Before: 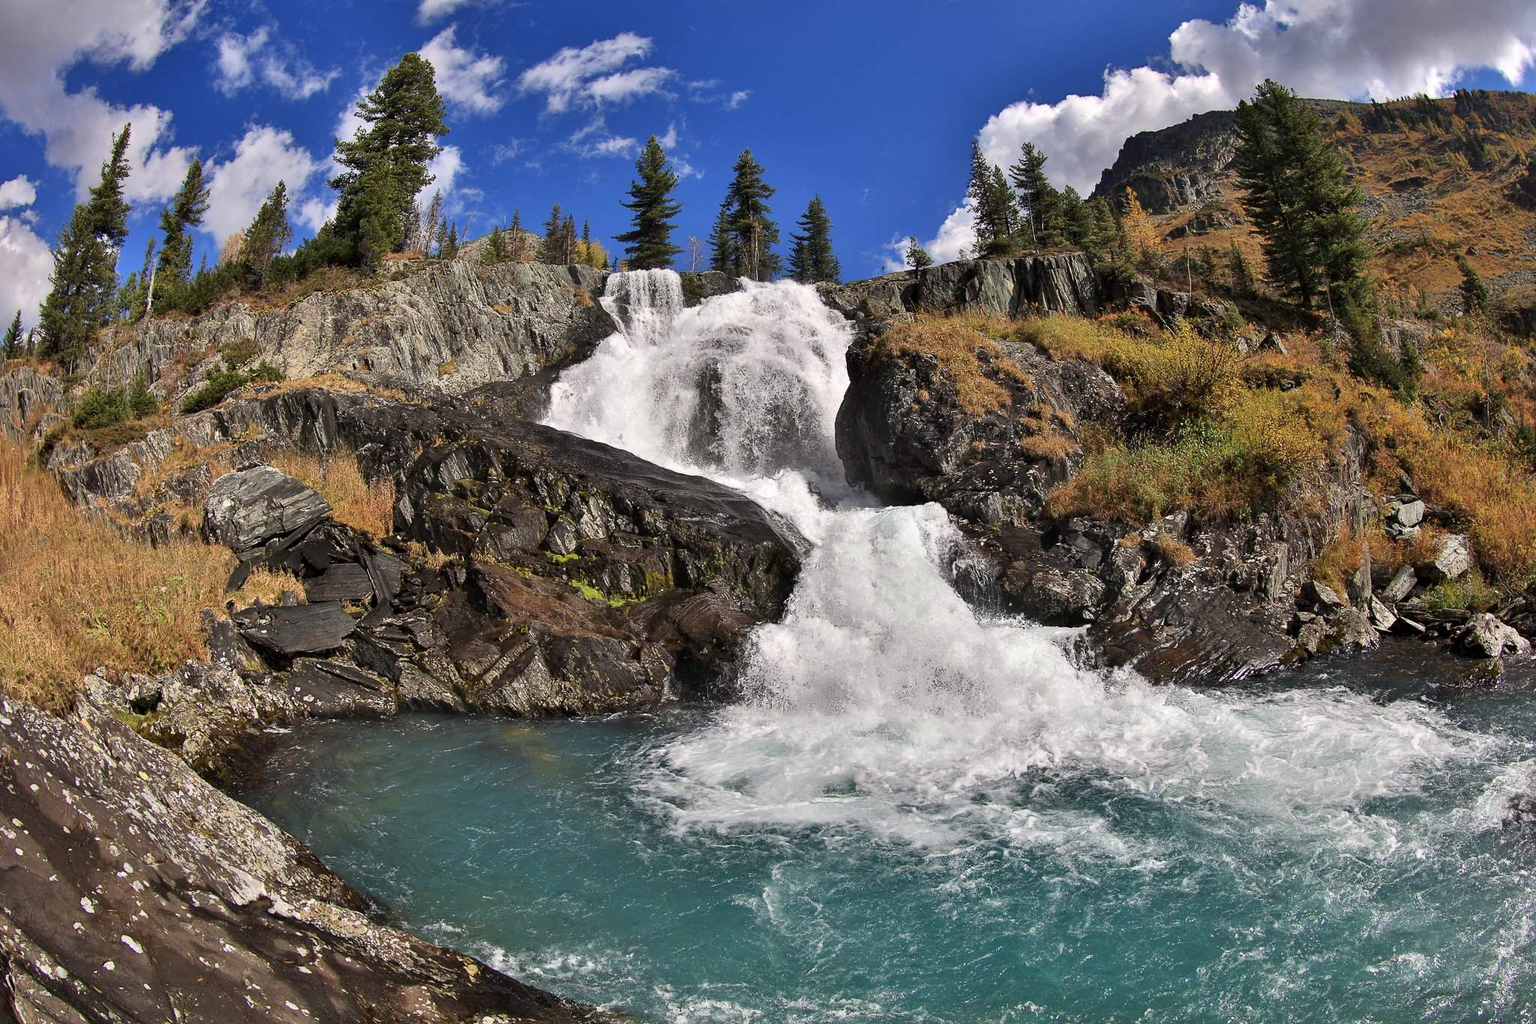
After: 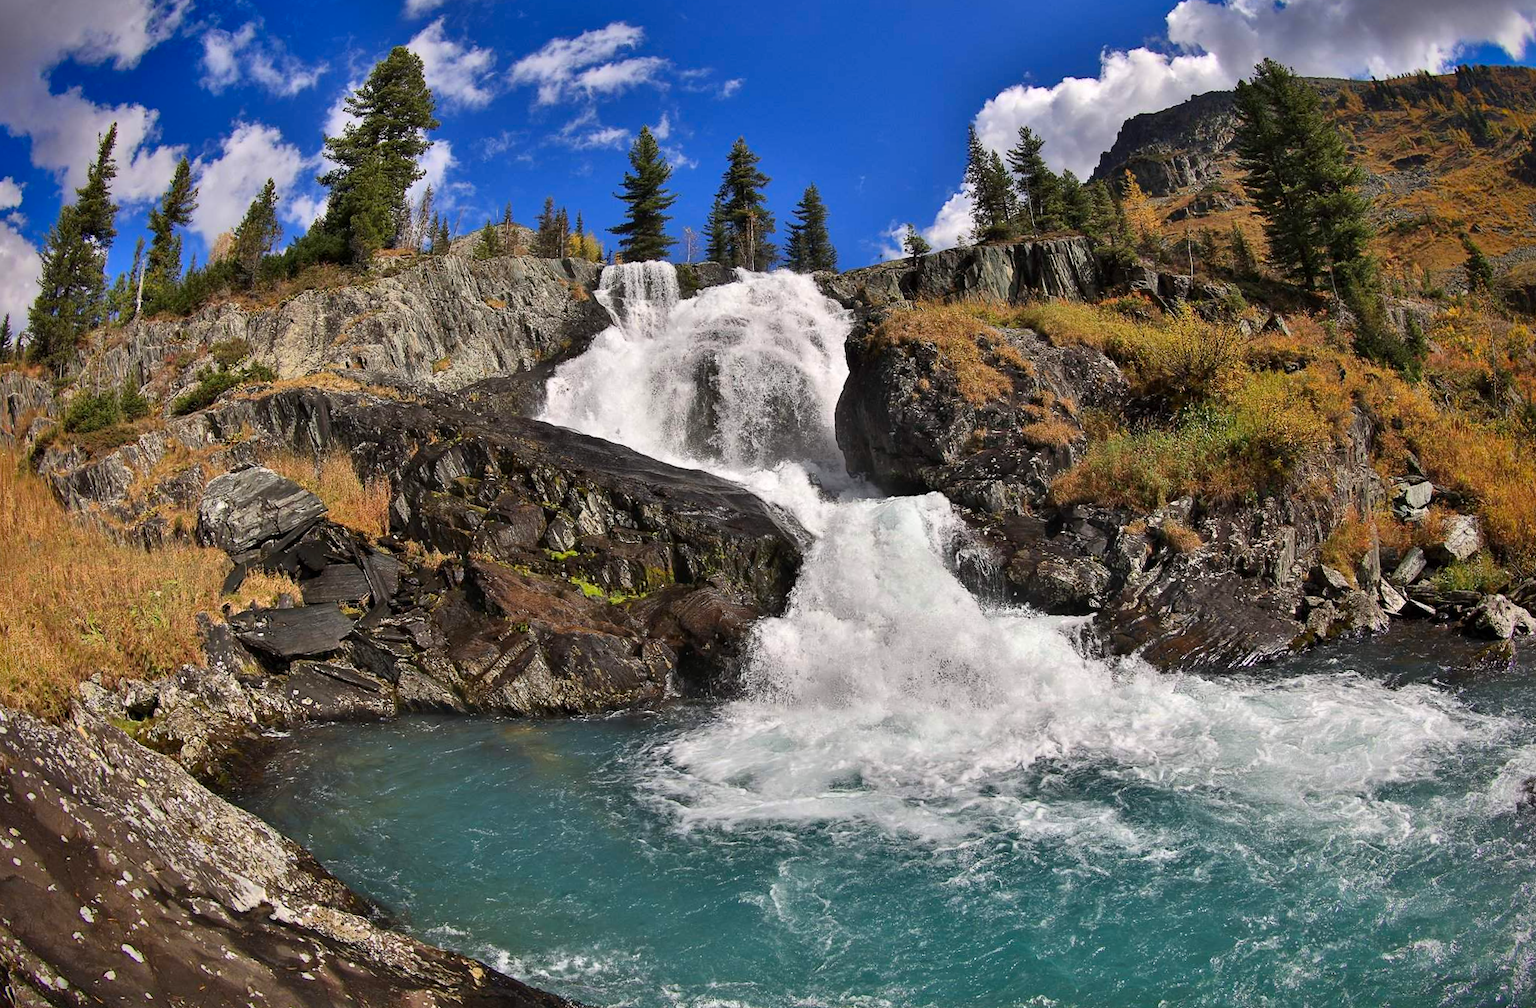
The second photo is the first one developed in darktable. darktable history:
vignetting: fall-off start 88.53%, fall-off radius 44.2%, saturation 0.376, width/height ratio 1.161
contrast brightness saturation: contrast 0.04, saturation 0.16
rotate and perspective: rotation -1°, crop left 0.011, crop right 0.989, crop top 0.025, crop bottom 0.975
